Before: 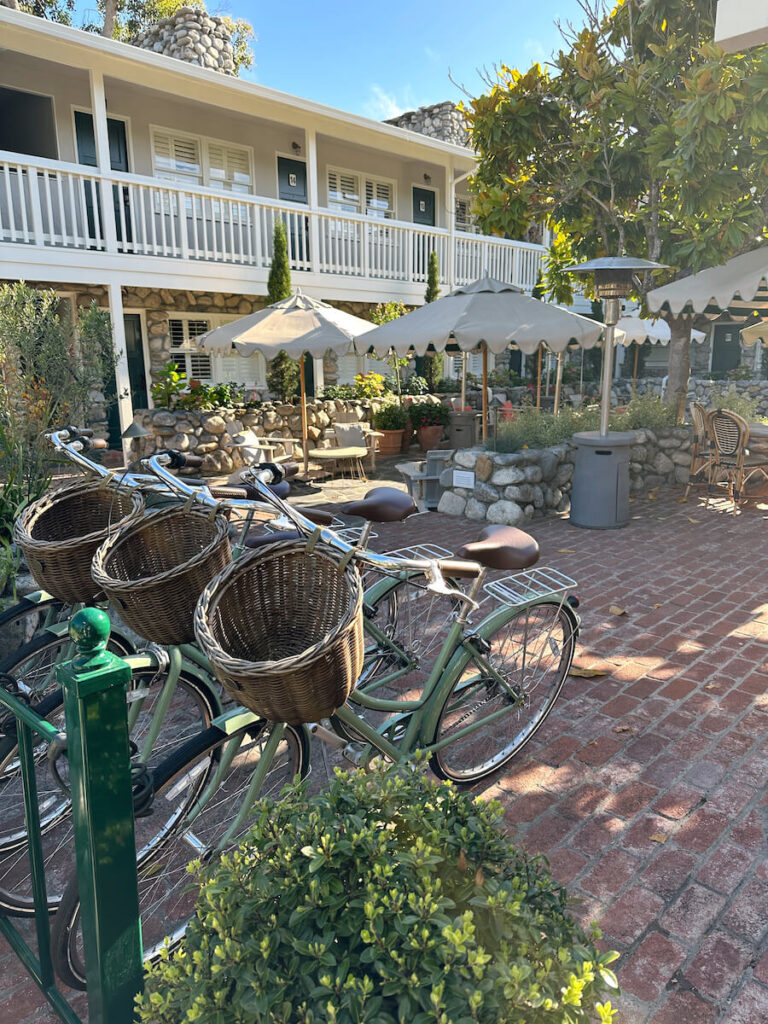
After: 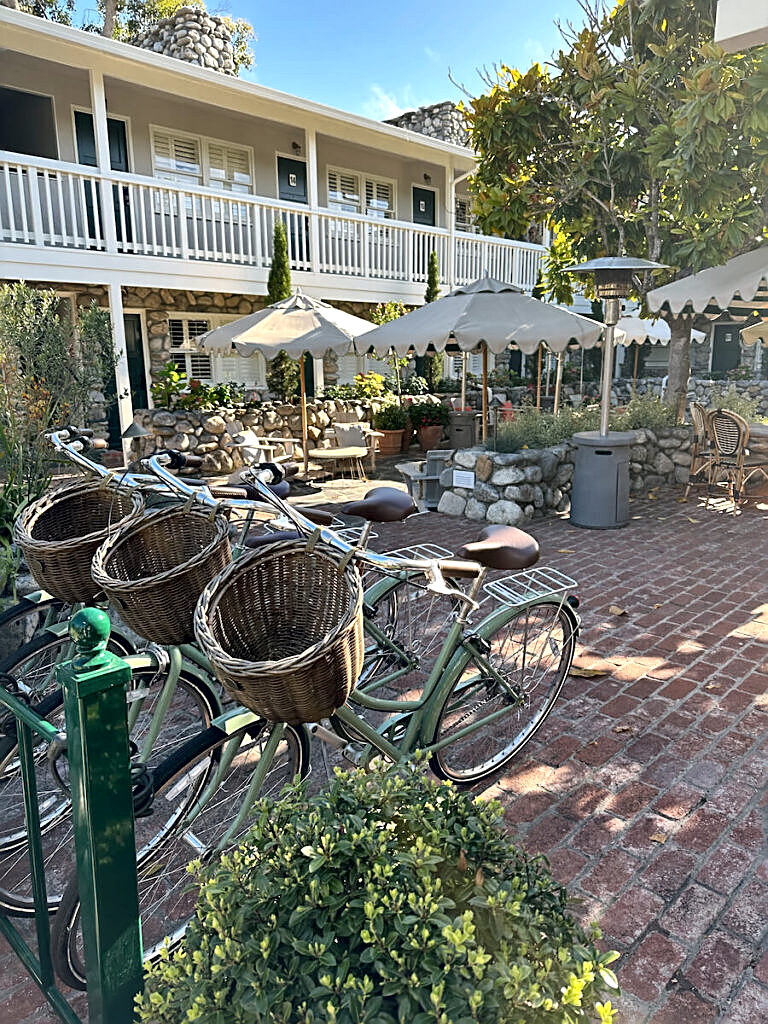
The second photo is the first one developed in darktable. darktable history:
local contrast: mode bilateral grid, contrast 25, coarseness 60, detail 151%, midtone range 0.2
sharpen: amount 0.6
